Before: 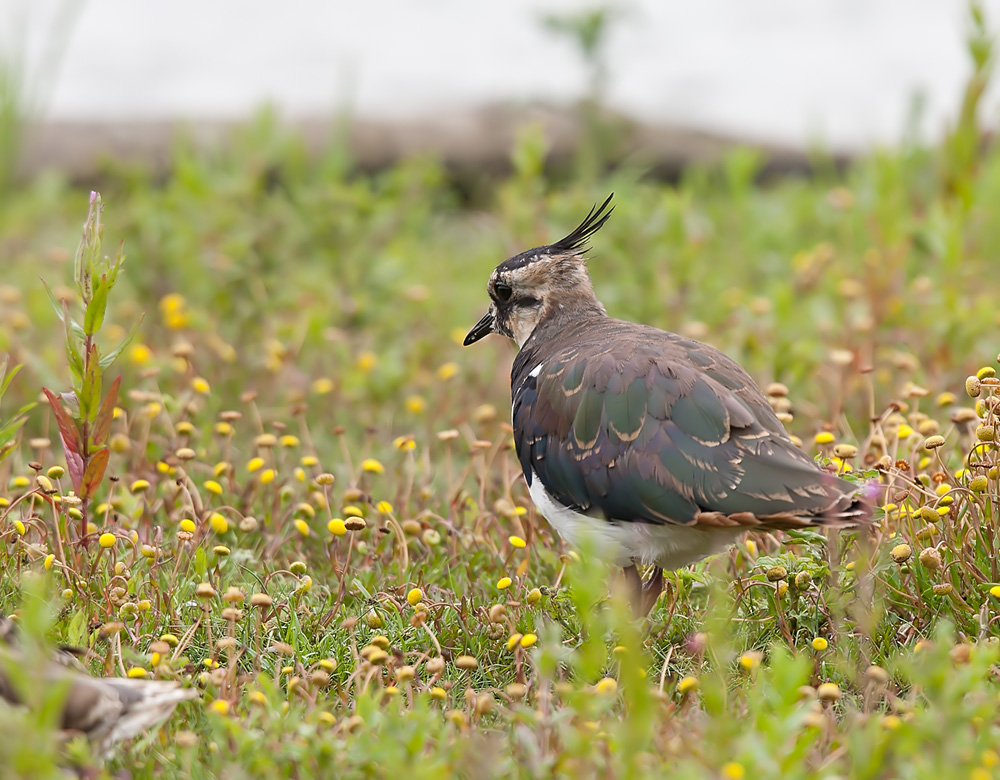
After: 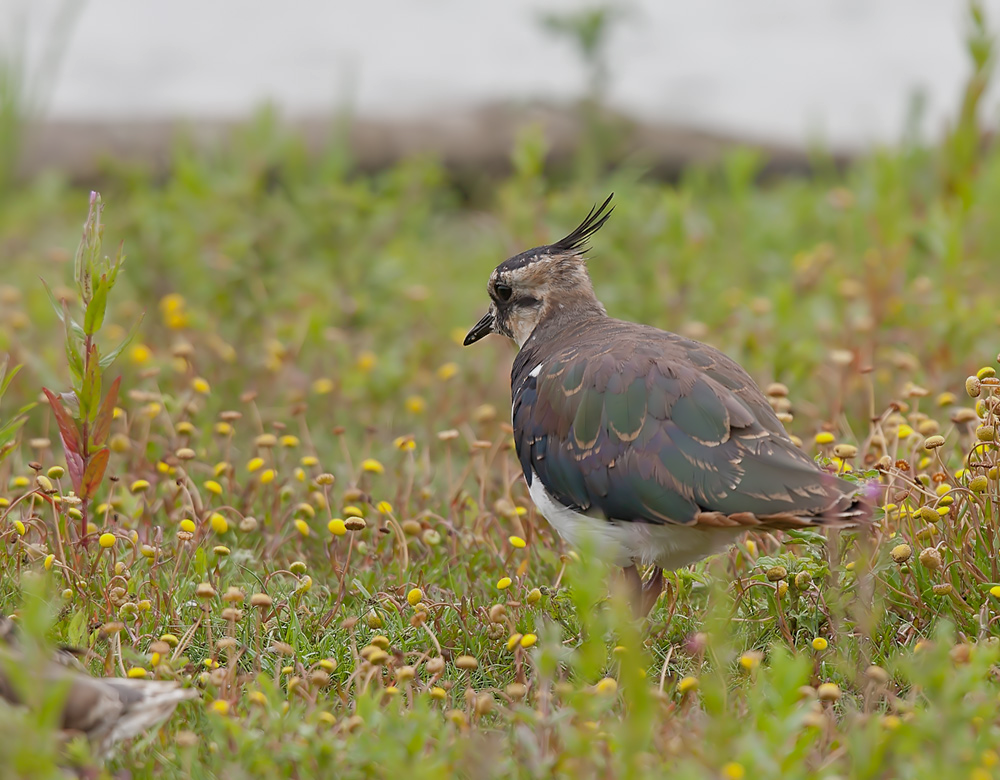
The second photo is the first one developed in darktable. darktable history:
tone equalizer: -8 EV 0.212 EV, -7 EV 0.449 EV, -6 EV 0.383 EV, -5 EV 0.266 EV, -3 EV -0.242 EV, -2 EV -0.439 EV, -1 EV -0.424 EV, +0 EV -0.227 EV, edges refinement/feathering 500, mask exposure compensation -1.25 EV, preserve details no
